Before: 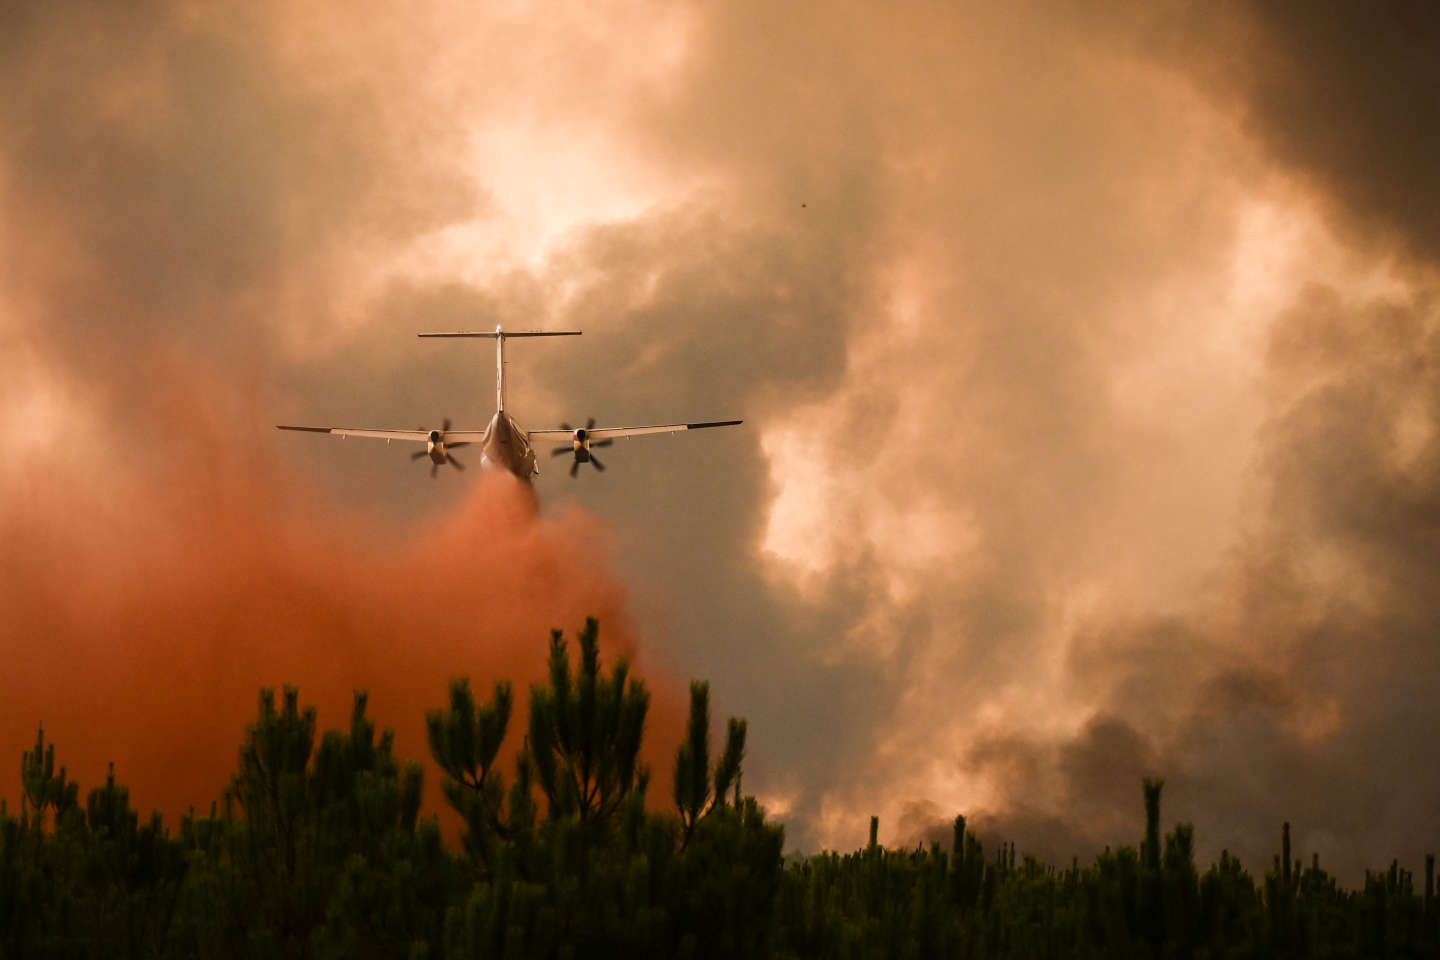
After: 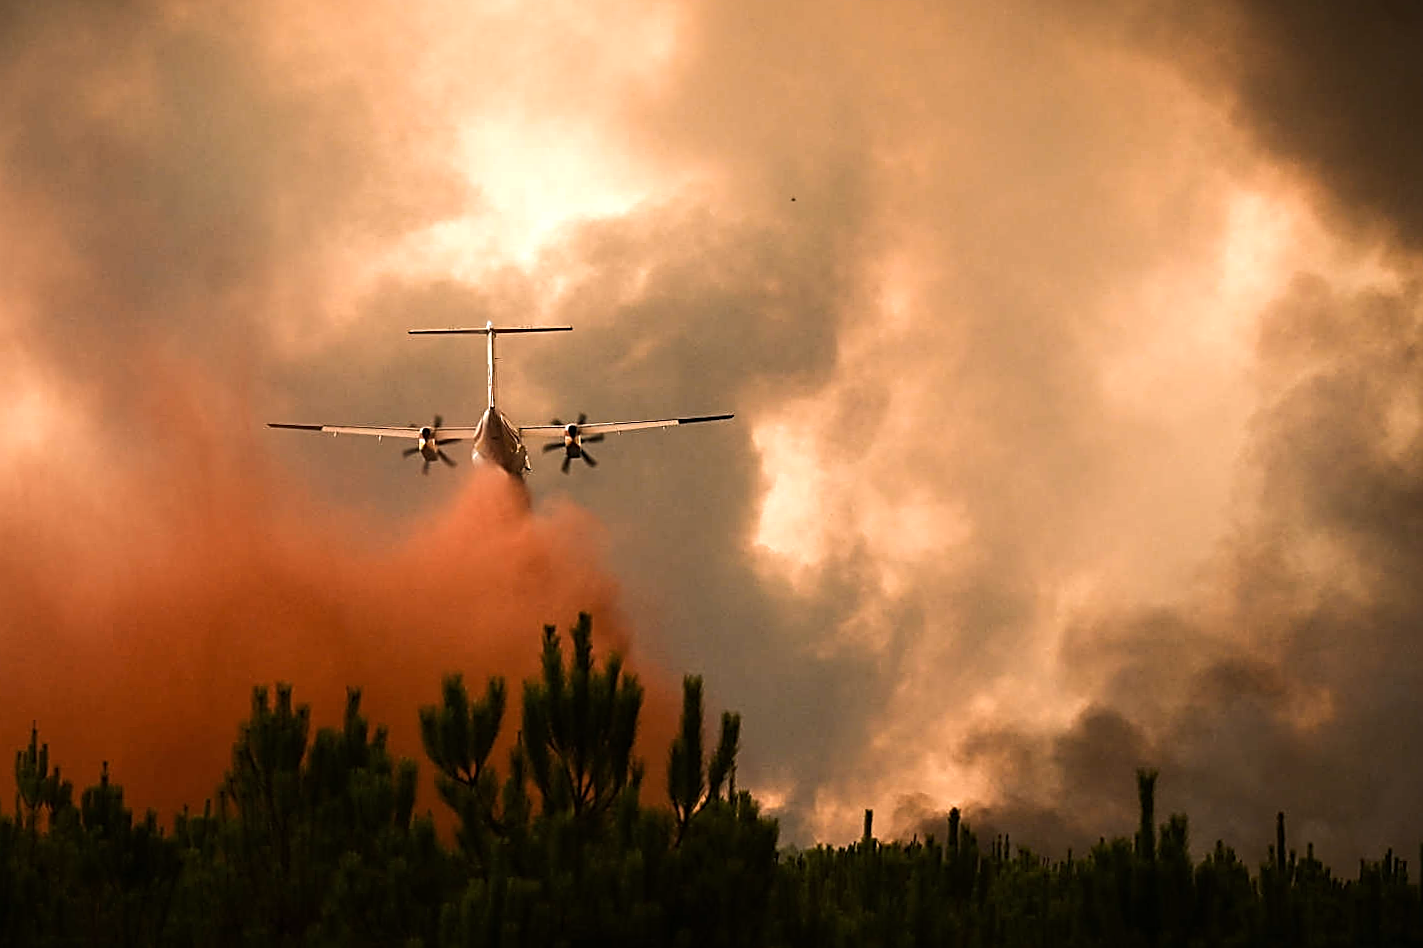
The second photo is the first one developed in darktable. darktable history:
tone equalizer: -8 EV -0.417 EV, -7 EV -0.389 EV, -6 EV -0.333 EV, -5 EV -0.222 EV, -3 EV 0.222 EV, -2 EV 0.333 EV, -1 EV 0.389 EV, +0 EV 0.417 EV, edges refinement/feathering 500, mask exposure compensation -1.57 EV, preserve details no
sharpen: amount 0.901
rotate and perspective: rotation -0.45°, automatic cropping original format, crop left 0.008, crop right 0.992, crop top 0.012, crop bottom 0.988
